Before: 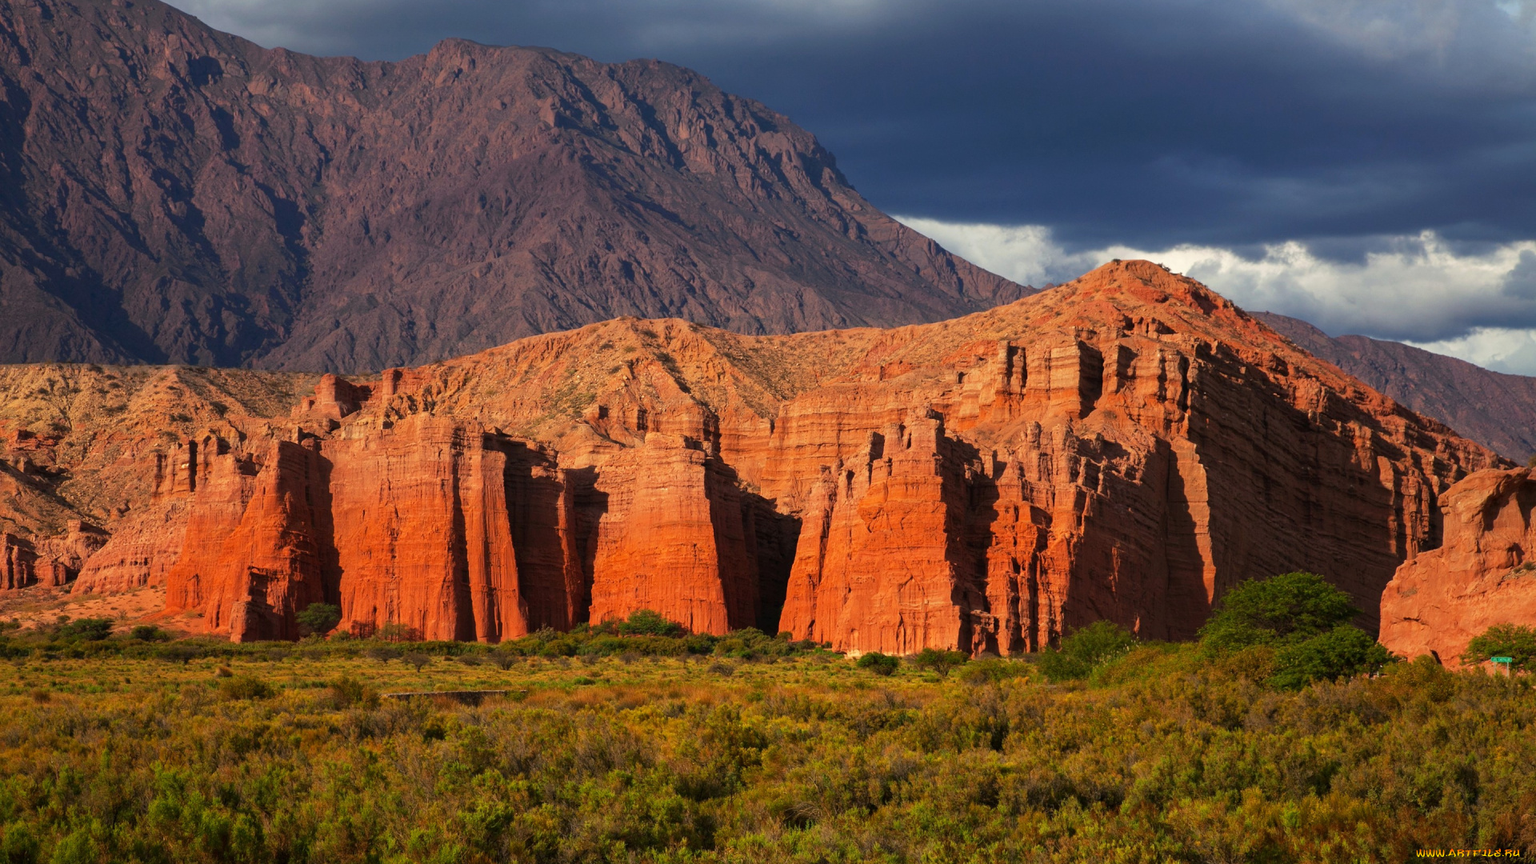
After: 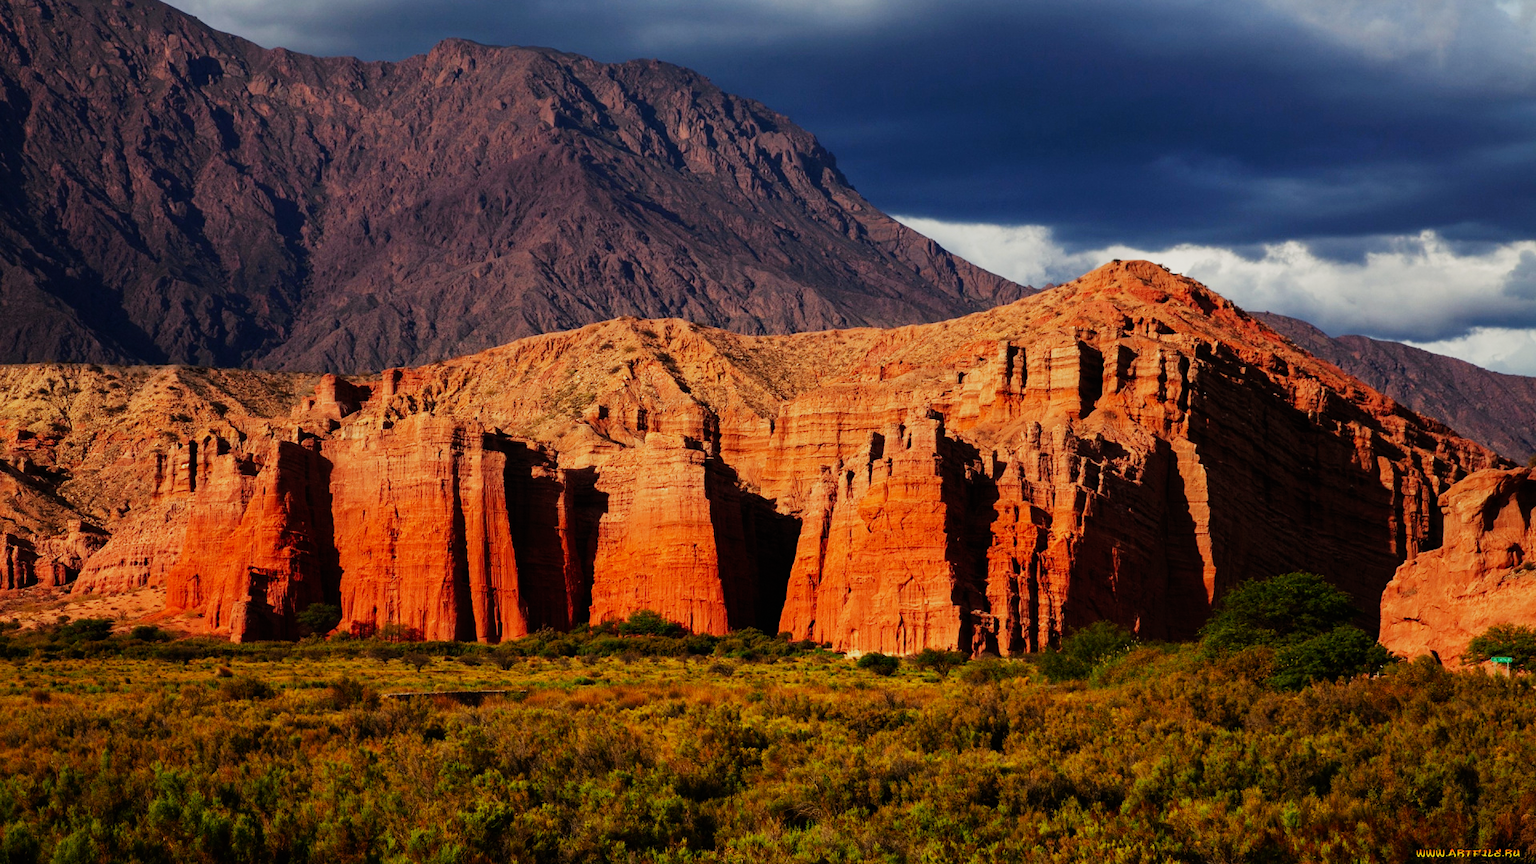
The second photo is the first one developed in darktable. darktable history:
sigmoid: contrast 1.8, skew -0.2, preserve hue 0%, red attenuation 0.1, red rotation 0.035, green attenuation 0.1, green rotation -0.017, blue attenuation 0.15, blue rotation -0.052, base primaries Rec2020
grain: coarseness 0.81 ISO, strength 1.34%, mid-tones bias 0%
